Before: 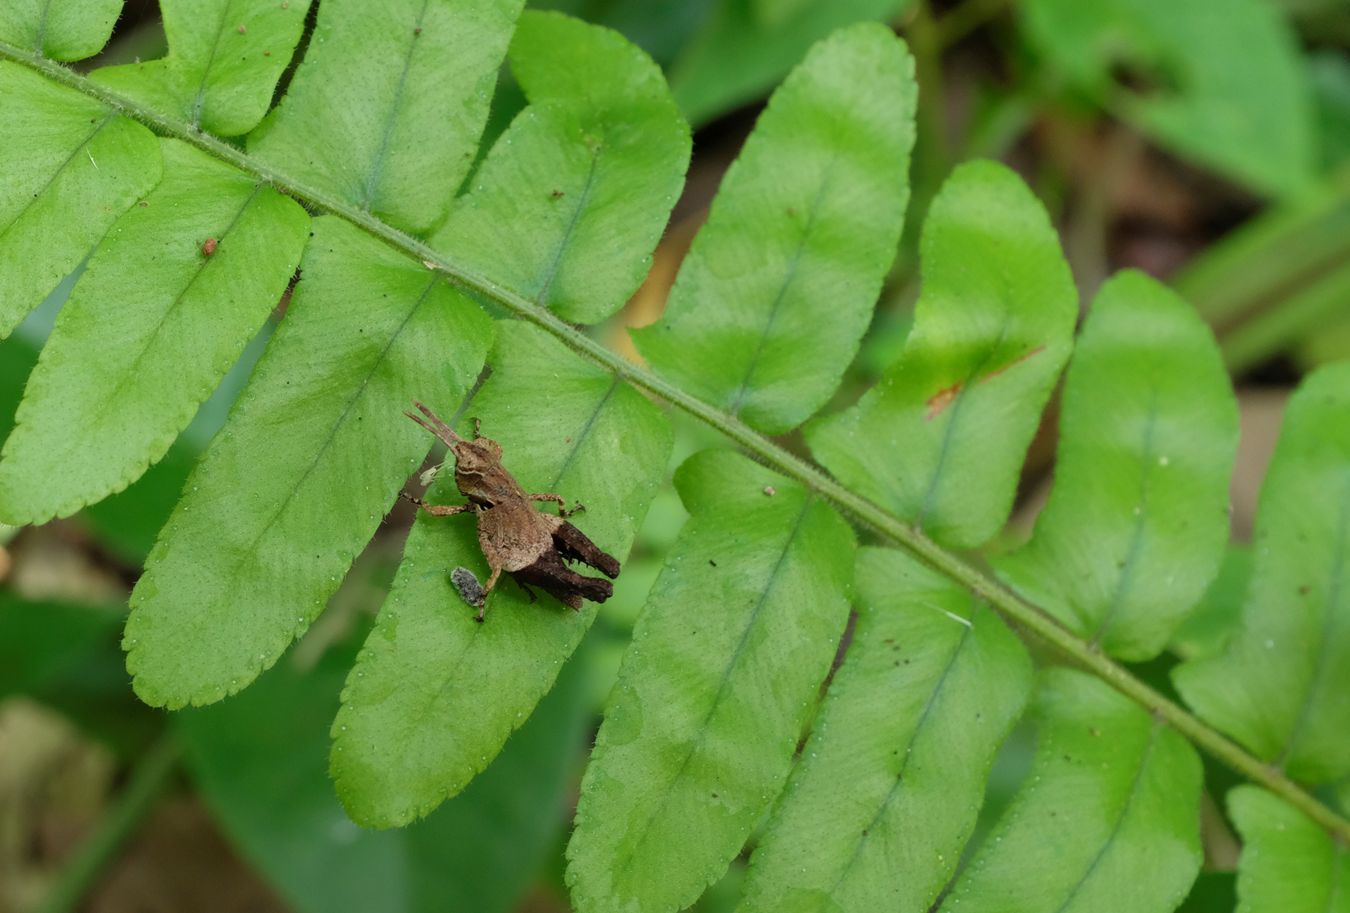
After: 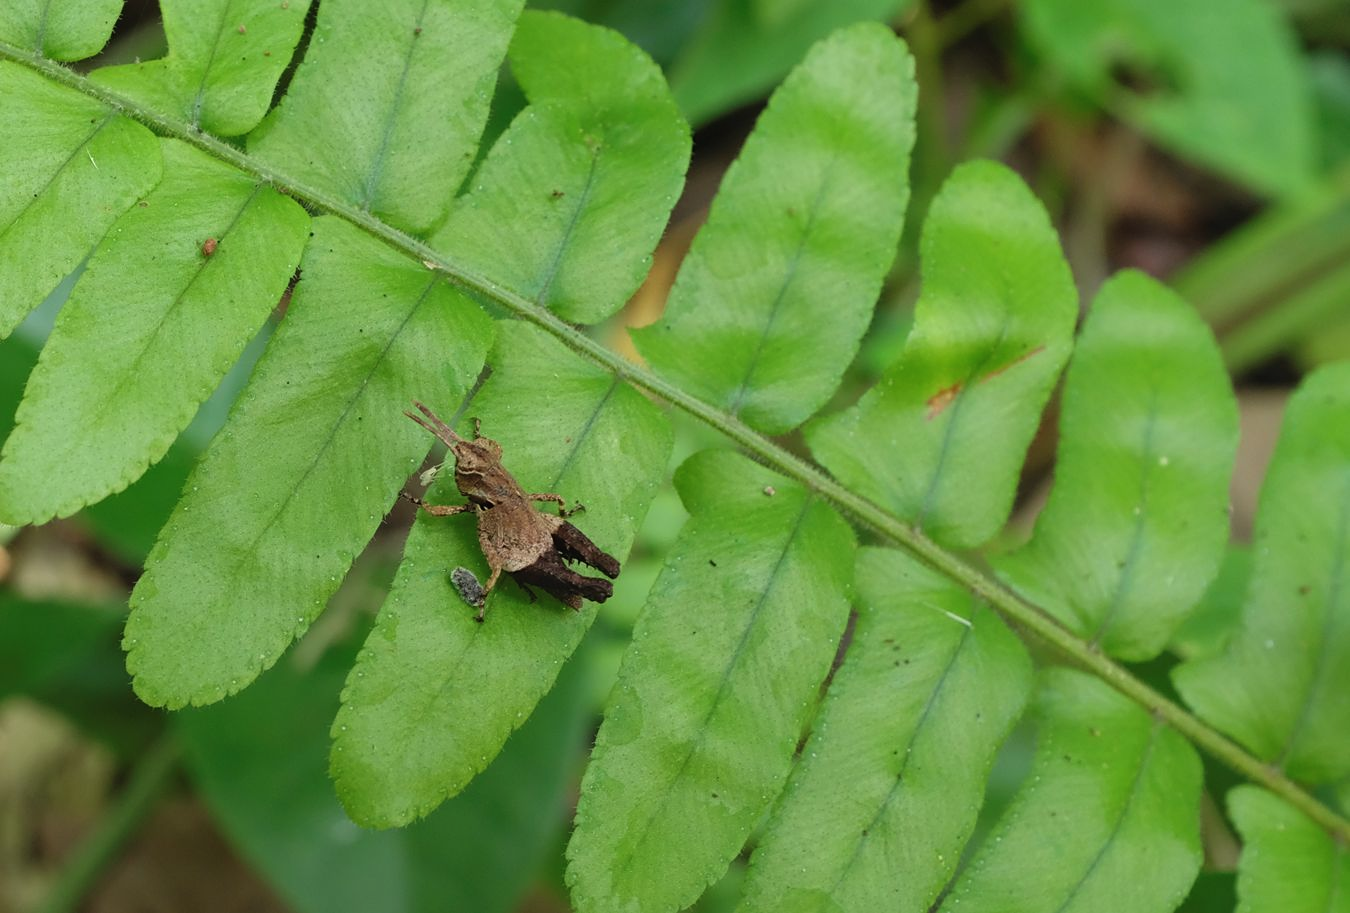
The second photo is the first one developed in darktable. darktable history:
exposure: black level correction -0.003, exposure 0.034 EV, compensate exposure bias true, compensate highlight preservation false
sharpen: amount 0.204
